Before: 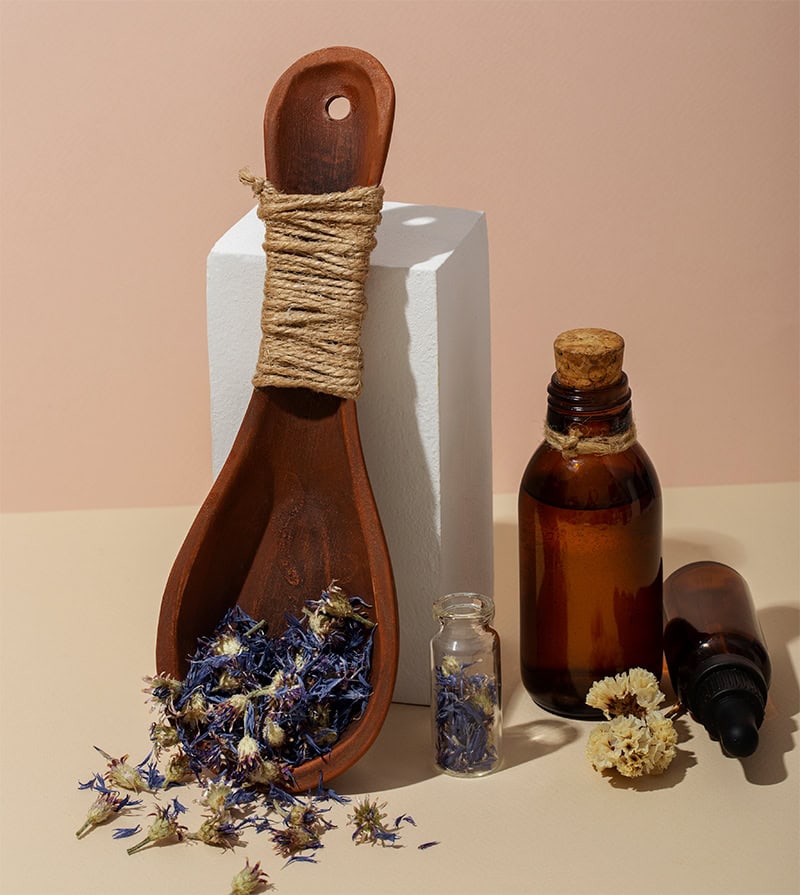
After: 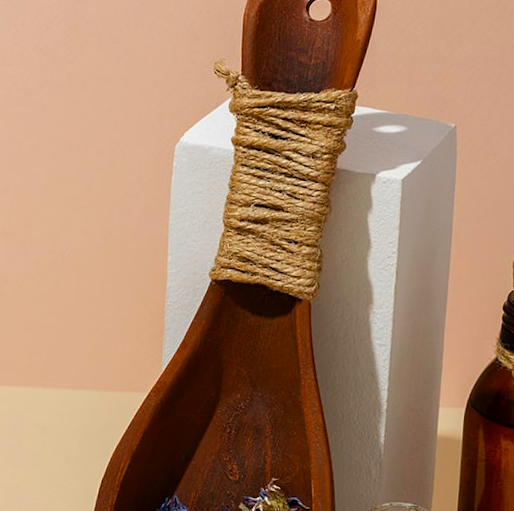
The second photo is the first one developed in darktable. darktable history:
crop and rotate: angle -4.99°, left 2.122%, top 6.945%, right 27.566%, bottom 30.519%
color balance rgb: linear chroma grading › global chroma 8.33%, perceptual saturation grading › global saturation 18.52%, global vibrance 7.87%
